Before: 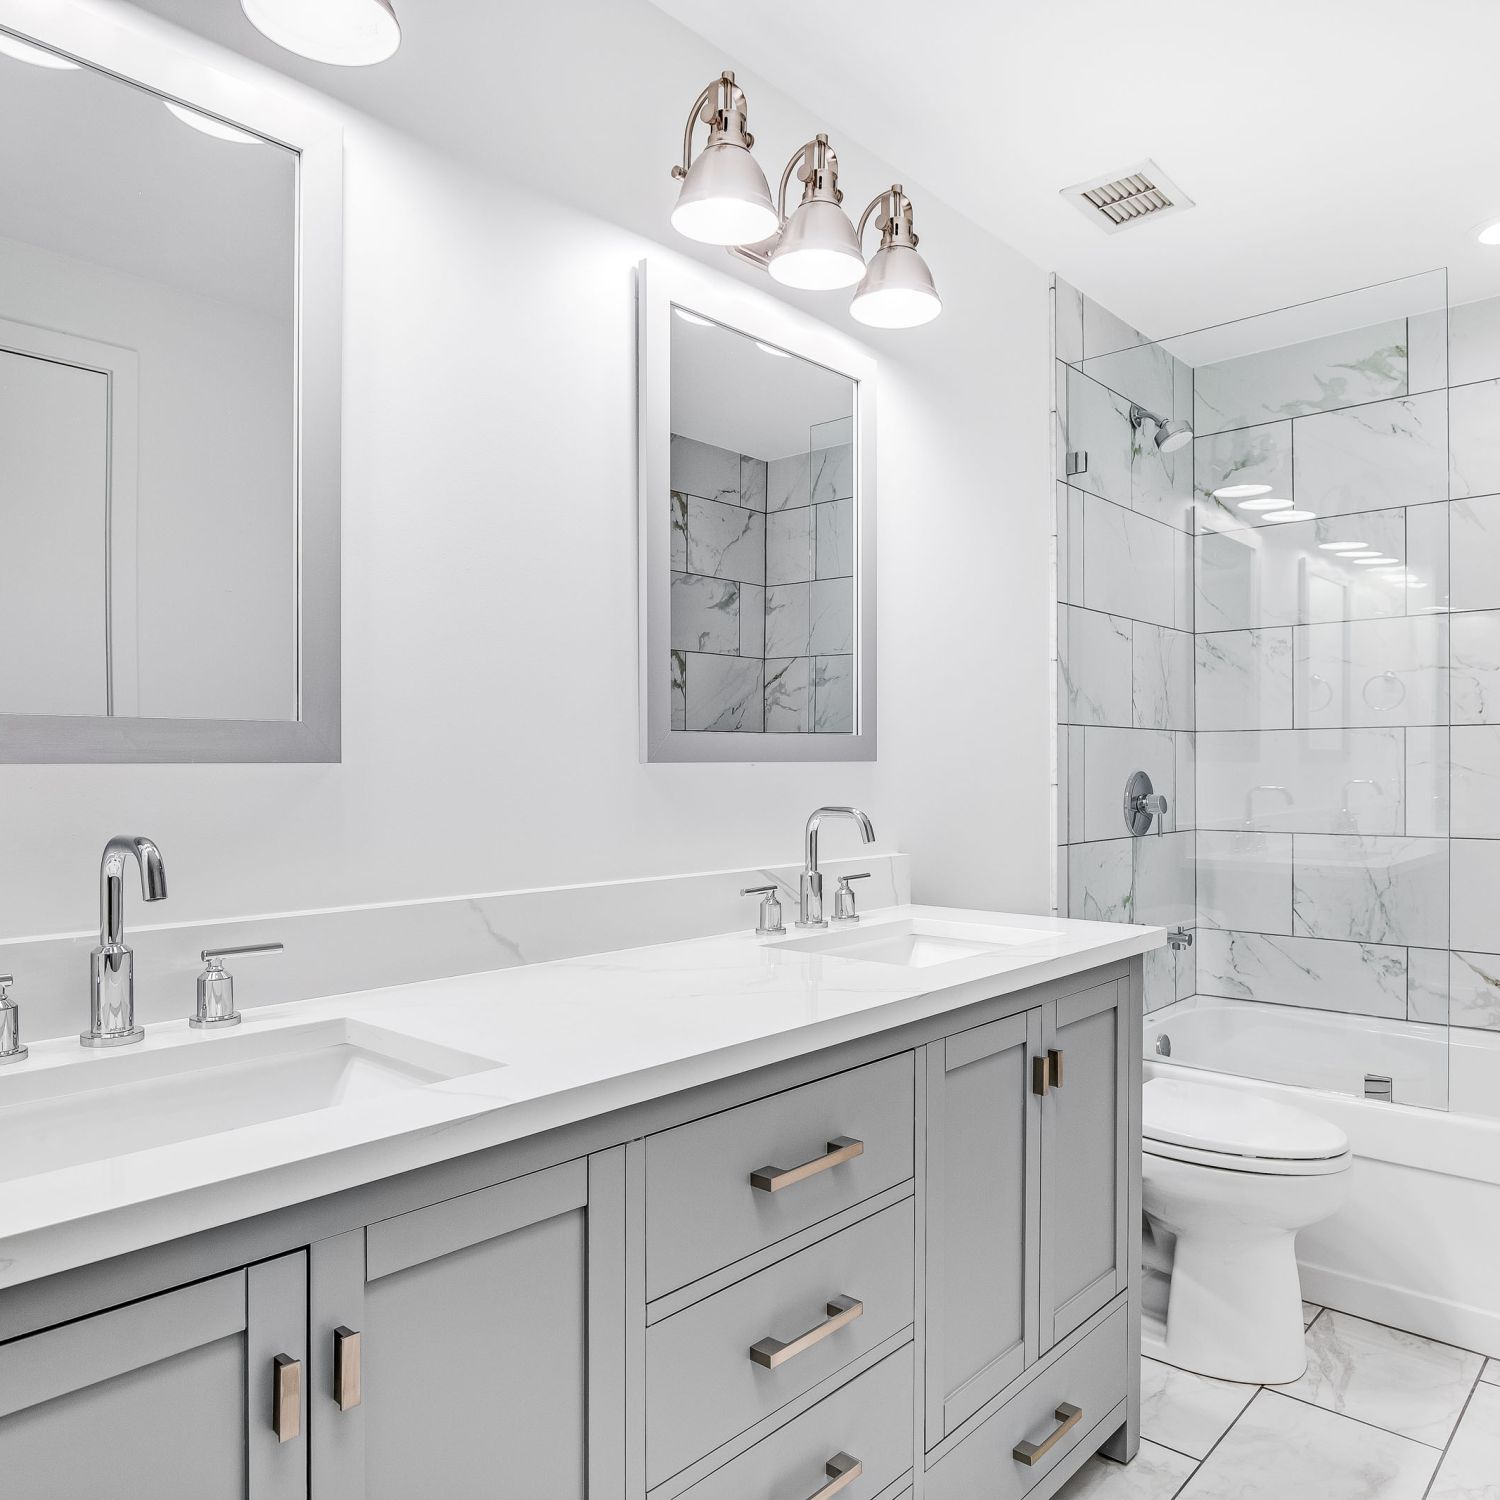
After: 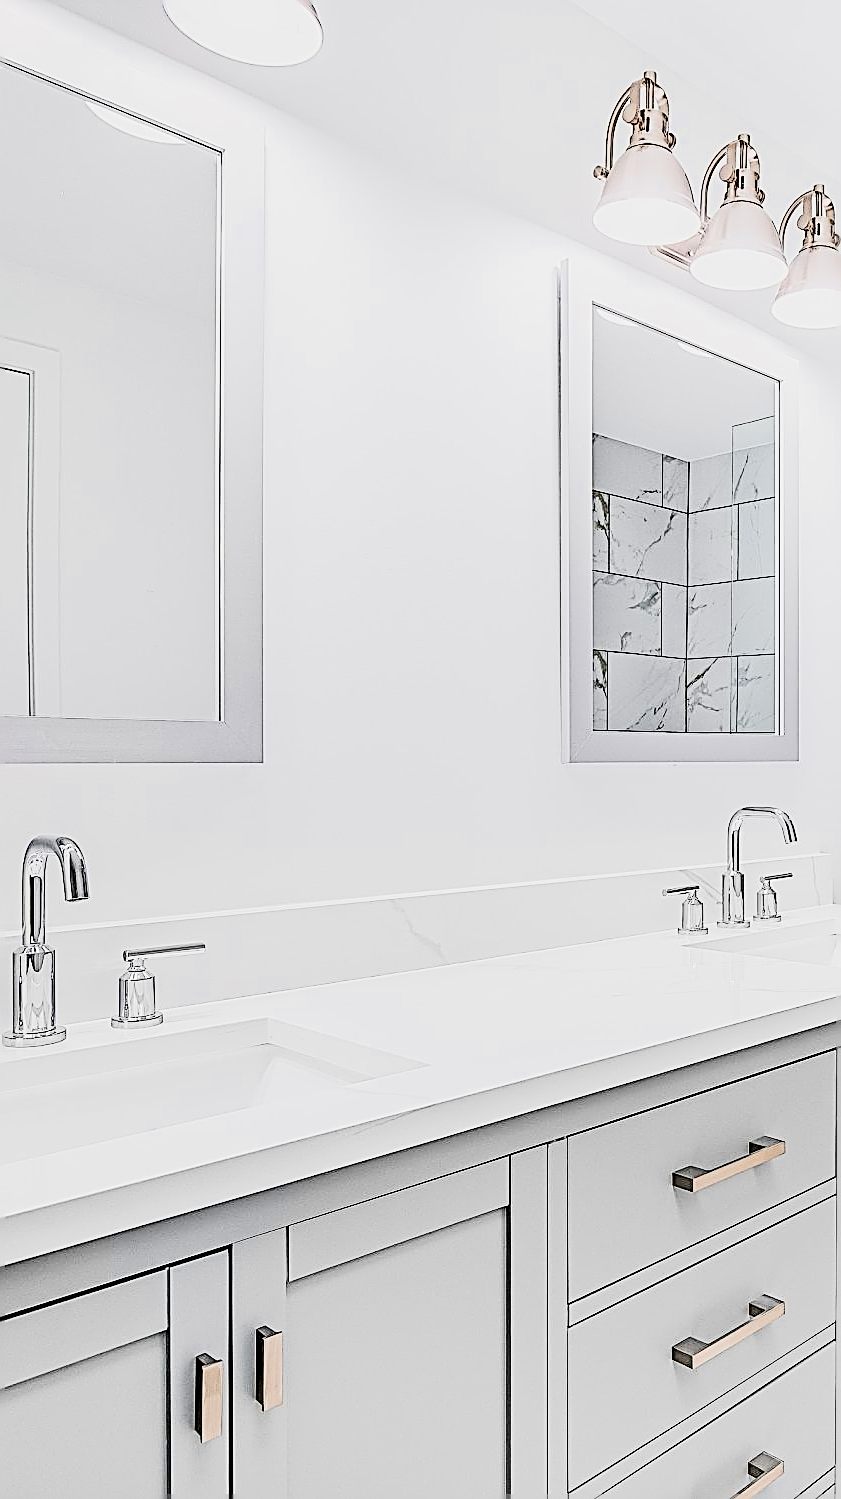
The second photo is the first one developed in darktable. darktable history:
crop: left 5.22%, right 38.702%
contrast equalizer: y [[0.5, 0.5, 0.472, 0.5, 0.5, 0.5], [0.5 ×6], [0.5 ×6], [0 ×6], [0 ×6]]
exposure: black level correction 0, exposure 1.001 EV, compensate exposure bias true, compensate highlight preservation false
filmic rgb: black relative exposure -7.65 EV, white relative exposure 4.56 EV, hardness 3.61, contrast 1.255, preserve chrominance max RGB, color science v6 (2022), contrast in shadows safe, contrast in highlights safe
sharpen: amount 1.998
